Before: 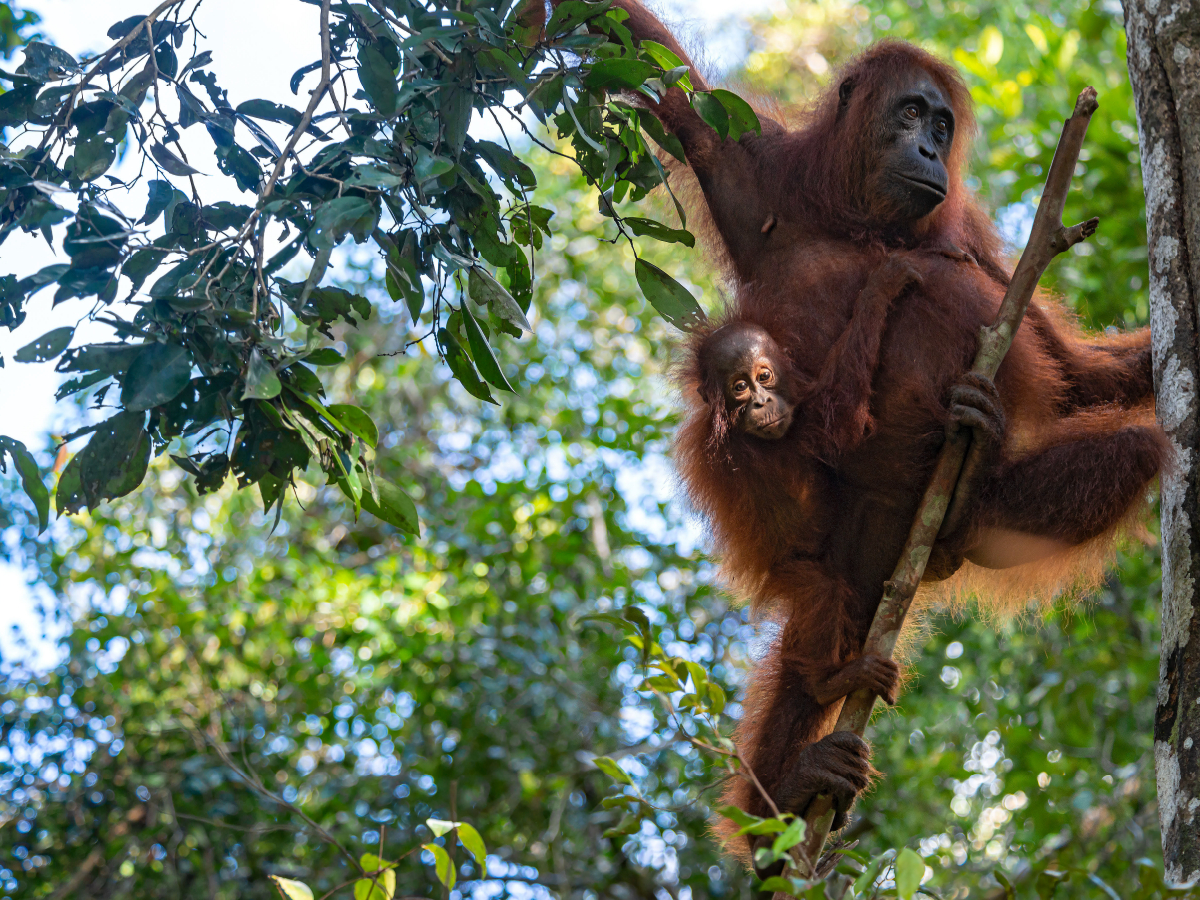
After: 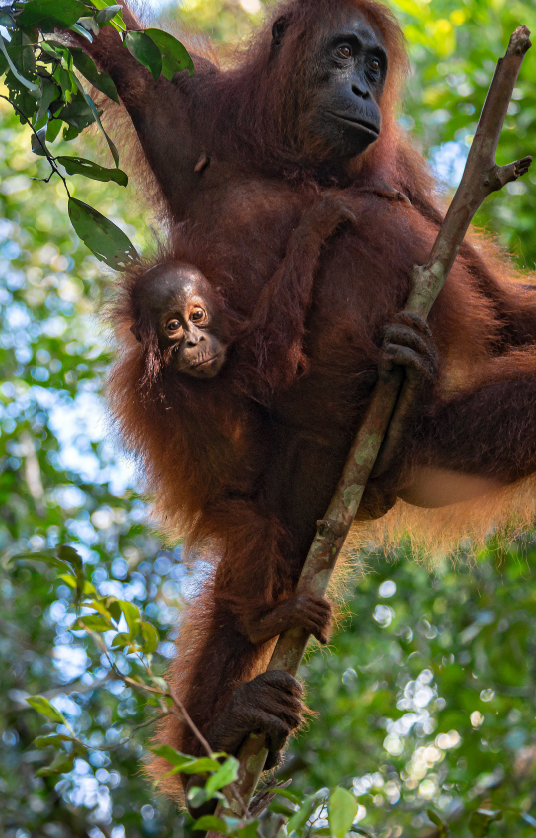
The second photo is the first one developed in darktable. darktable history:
crop: left 47.267%, top 6.841%, right 8.034%
